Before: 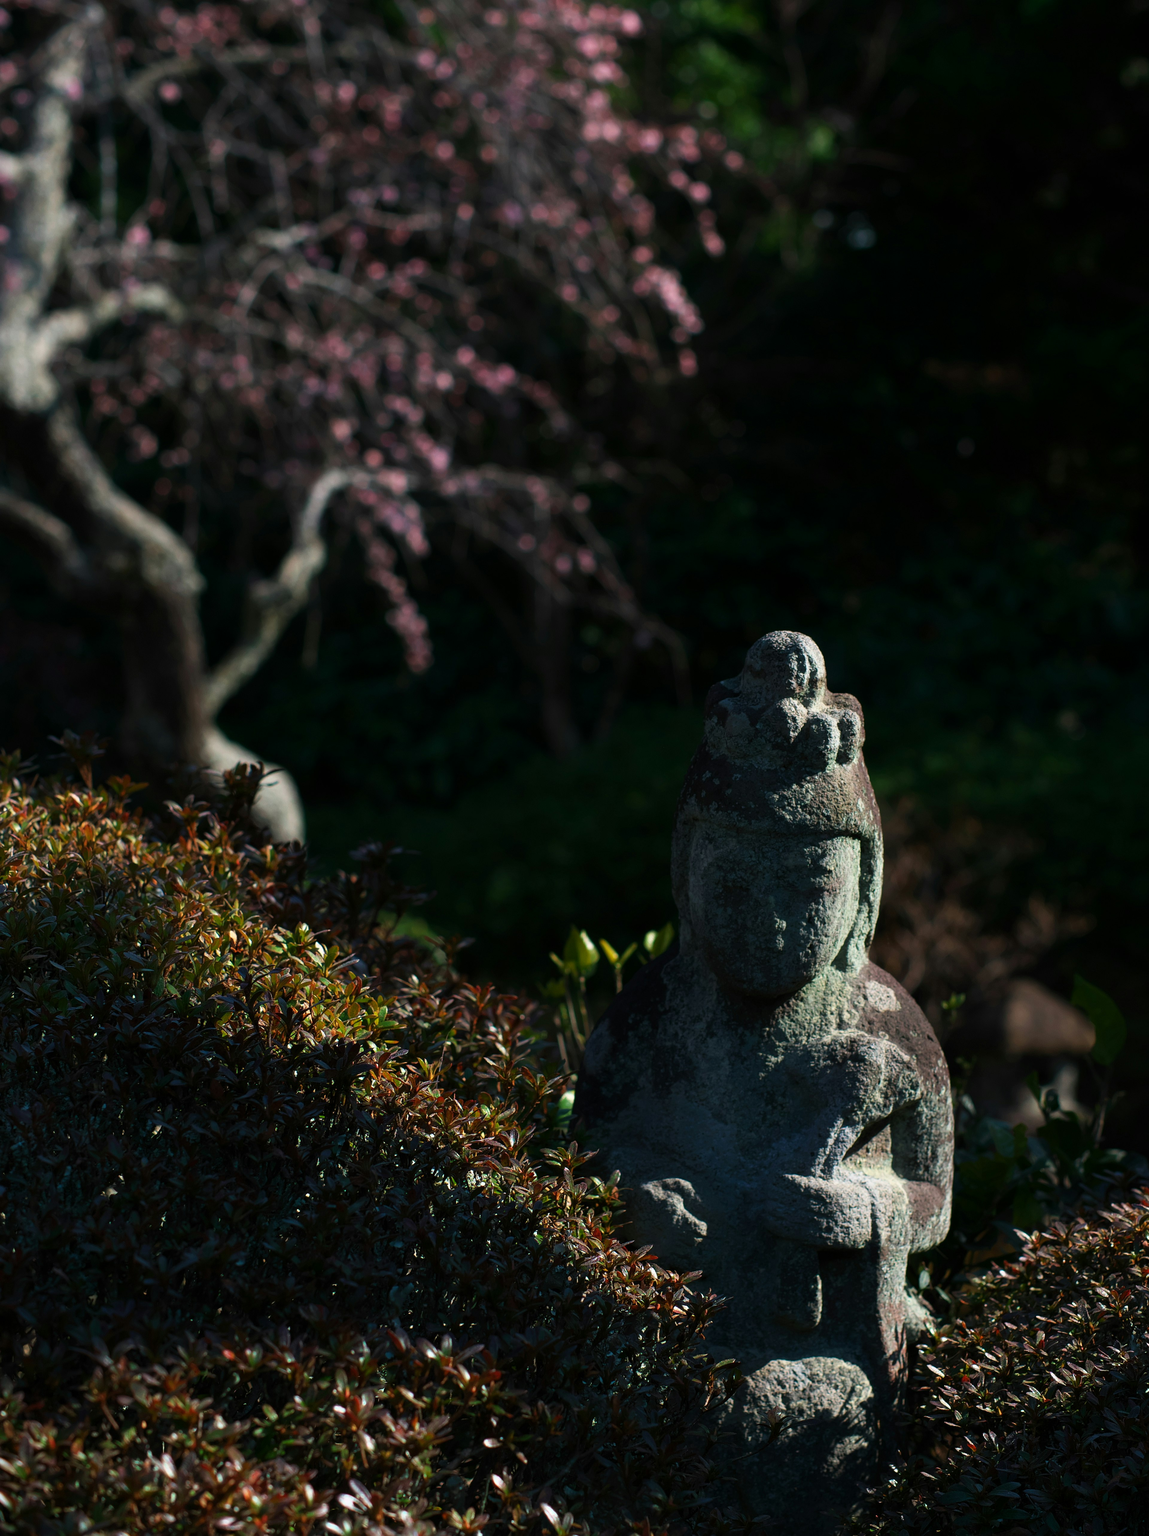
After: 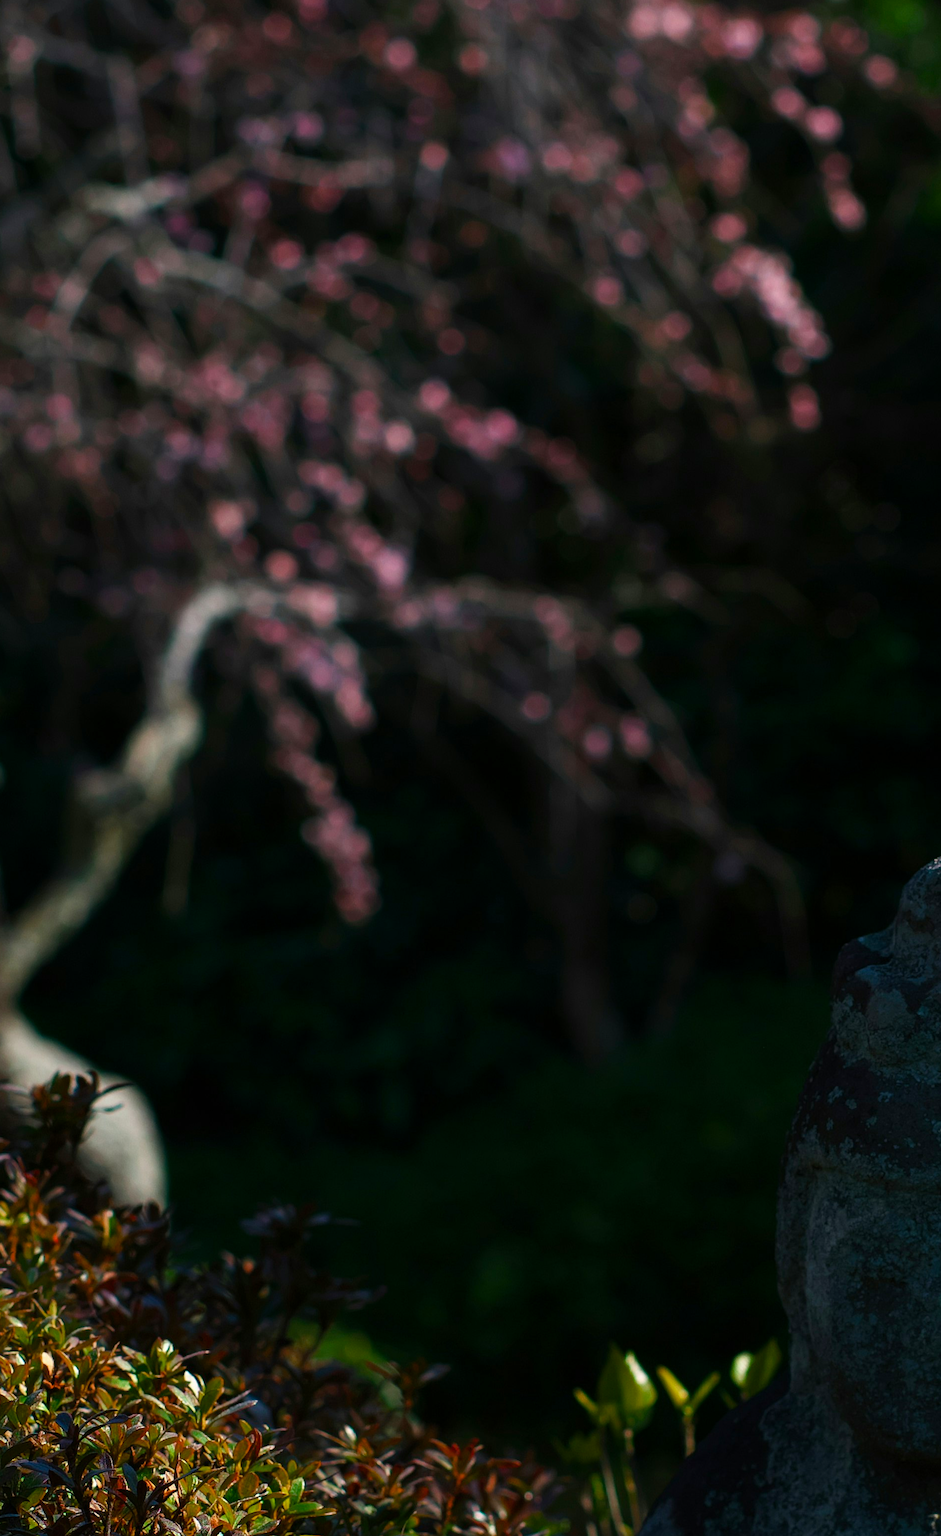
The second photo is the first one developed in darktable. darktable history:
crop: left 17.835%, top 7.675%, right 32.881%, bottom 32.213%
color balance rgb: perceptual saturation grading › global saturation 20%, perceptual saturation grading › highlights -25%, perceptual saturation grading › shadows 25%
